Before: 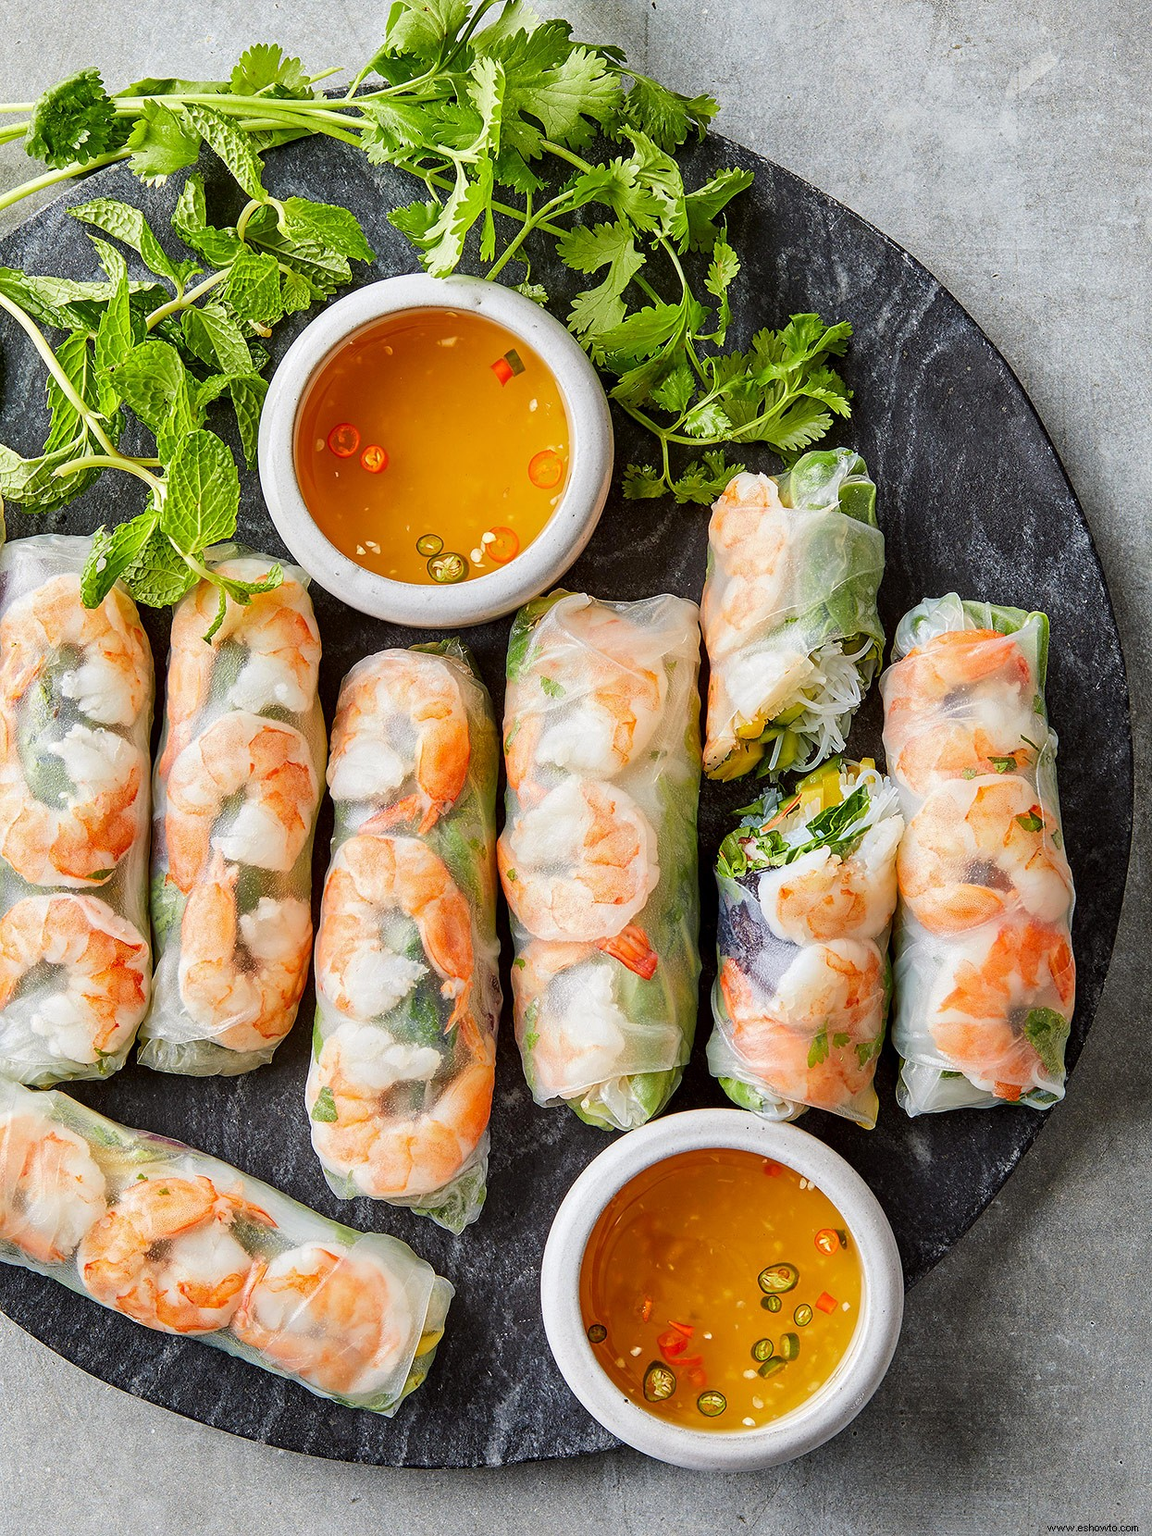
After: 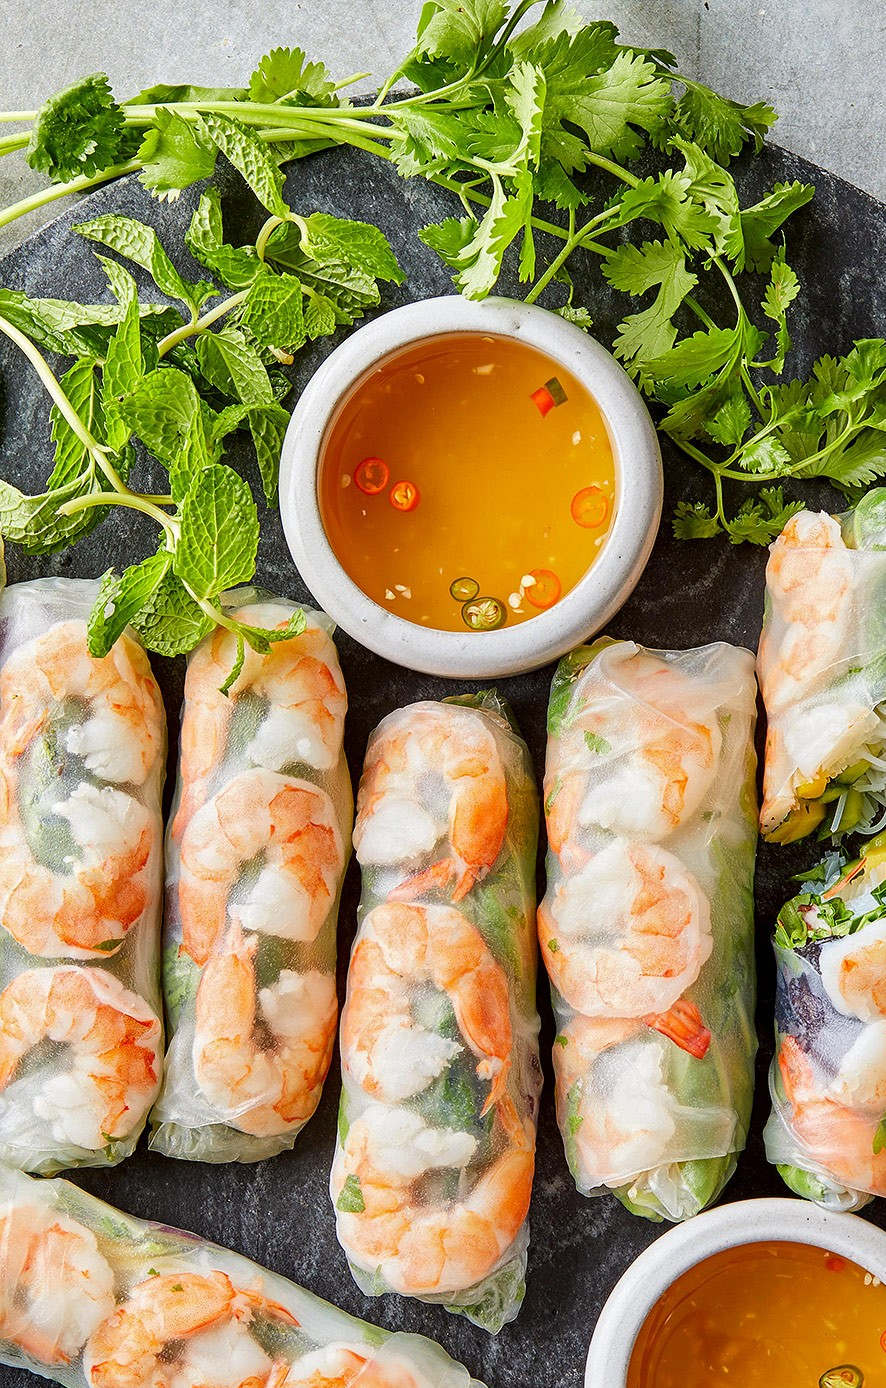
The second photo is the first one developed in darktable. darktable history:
crop: right 28.77%, bottom 16.365%
